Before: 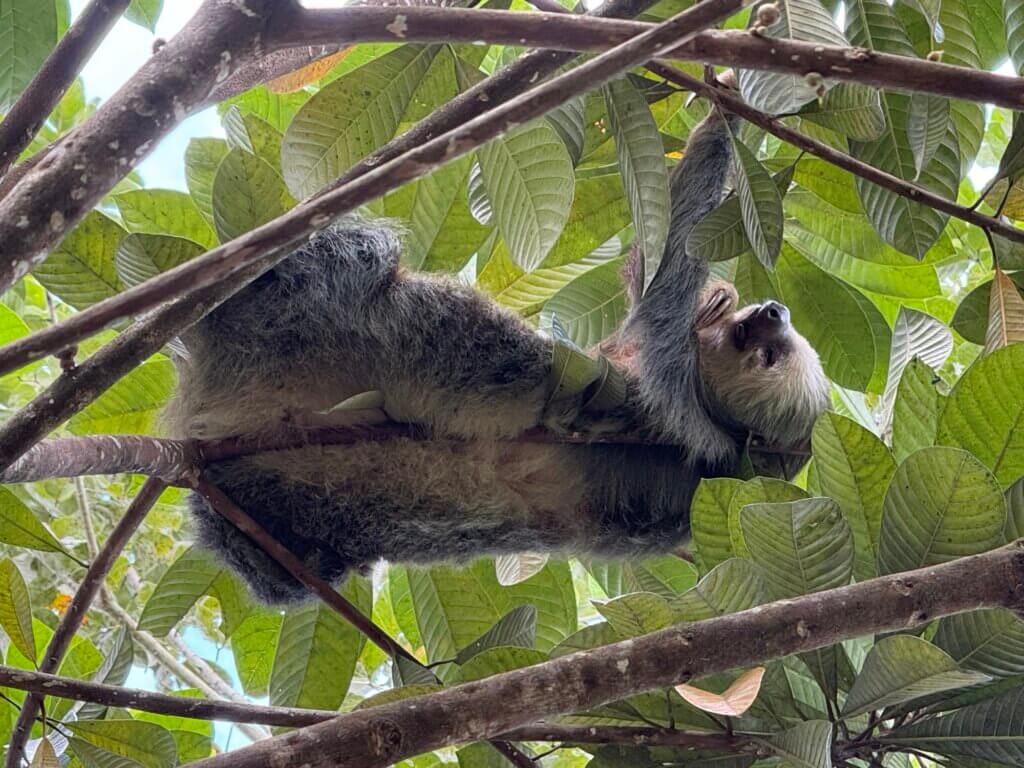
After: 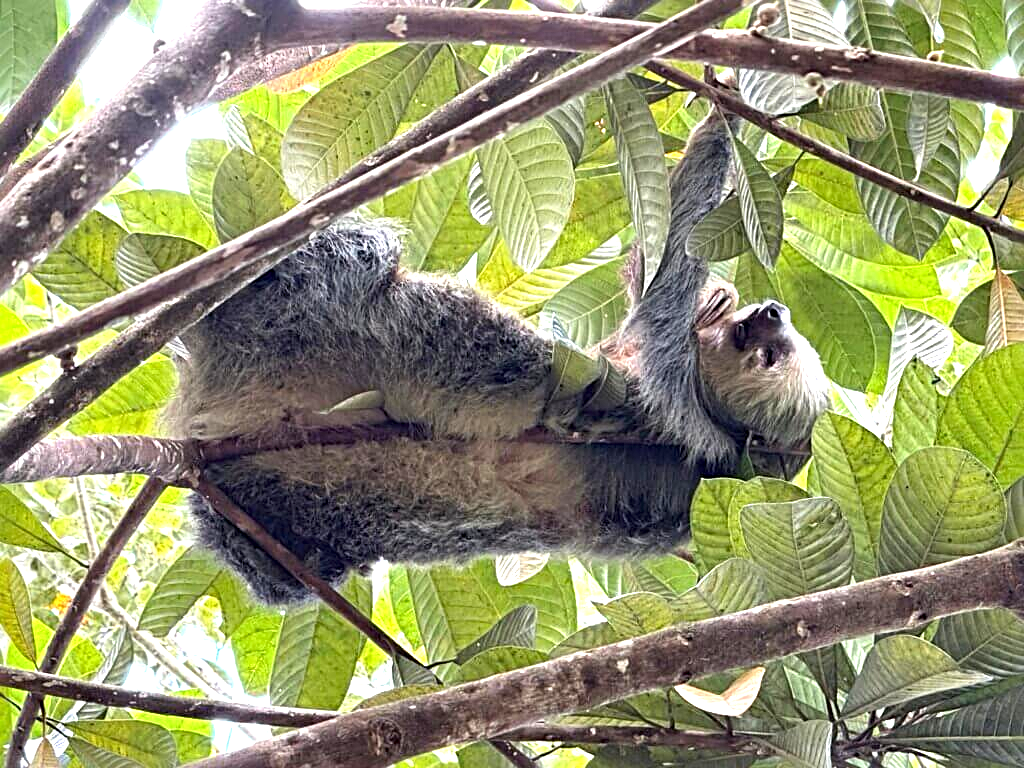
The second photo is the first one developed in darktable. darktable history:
sharpen: radius 4.835
exposure: black level correction 0, exposure 1.107 EV, compensate highlight preservation false
